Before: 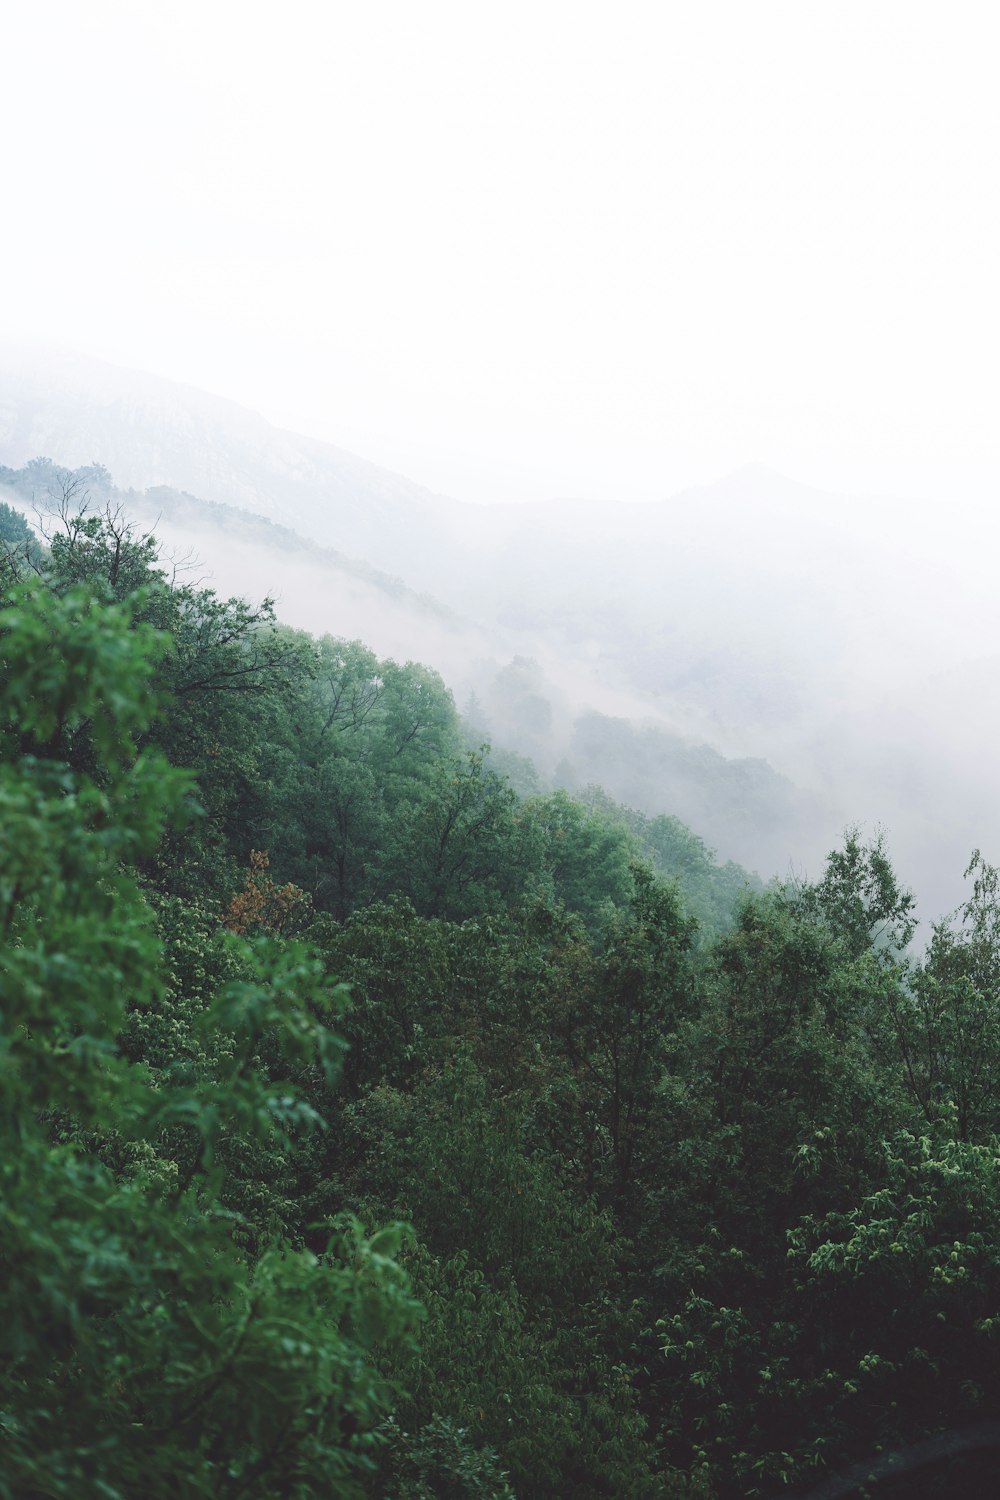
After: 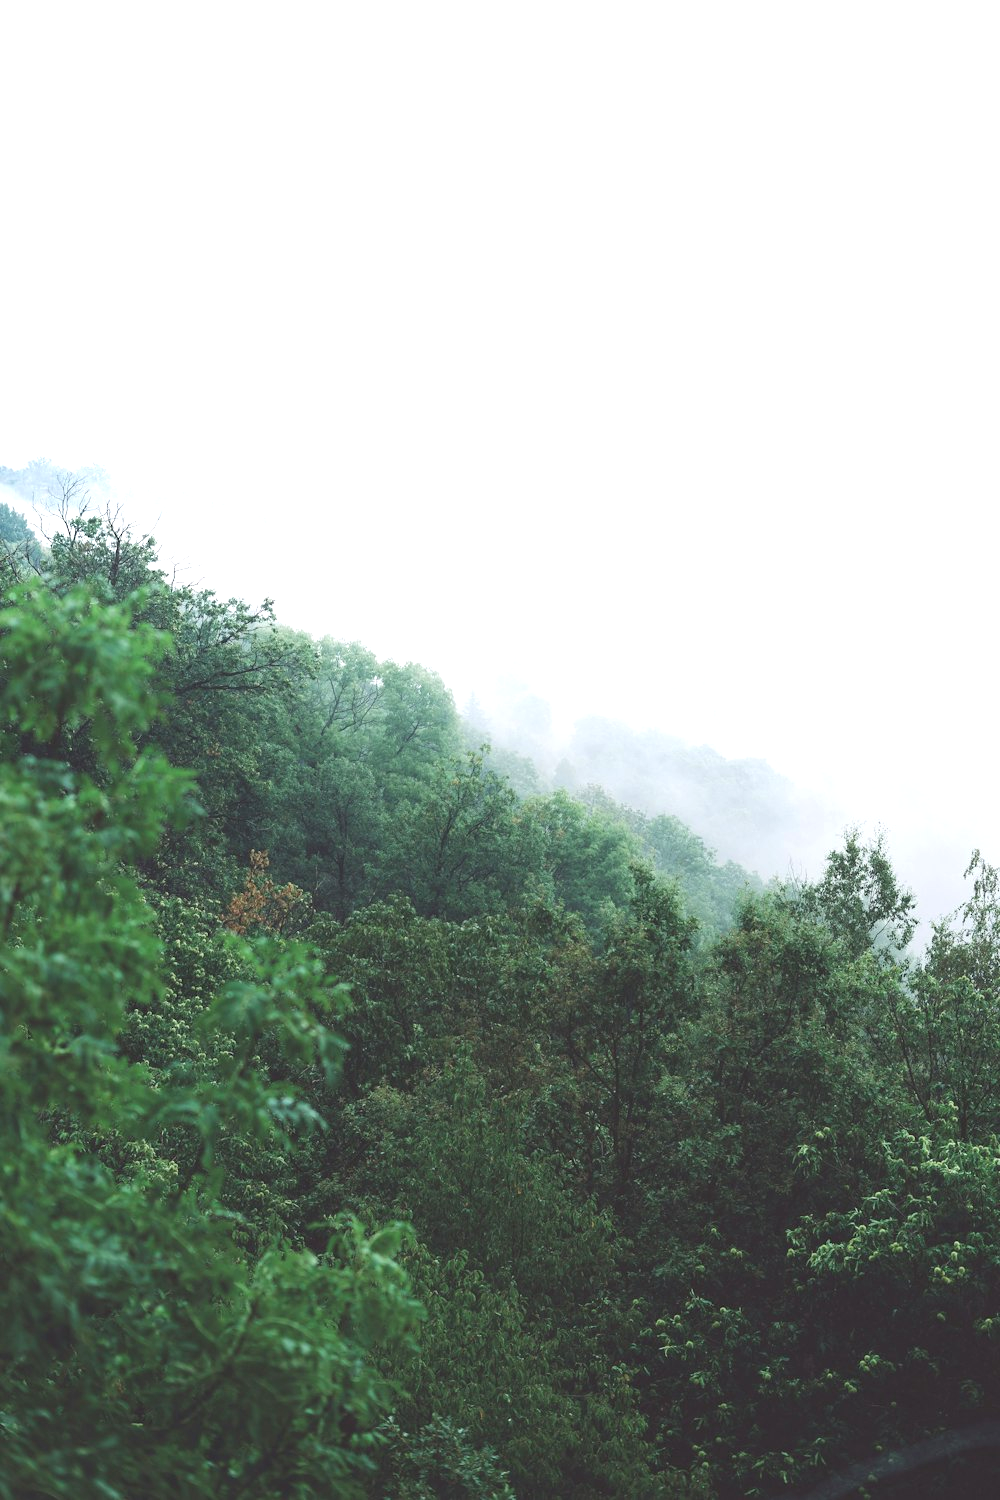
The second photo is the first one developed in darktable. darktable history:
exposure: exposure 0.749 EV, compensate exposure bias true, compensate highlight preservation false
